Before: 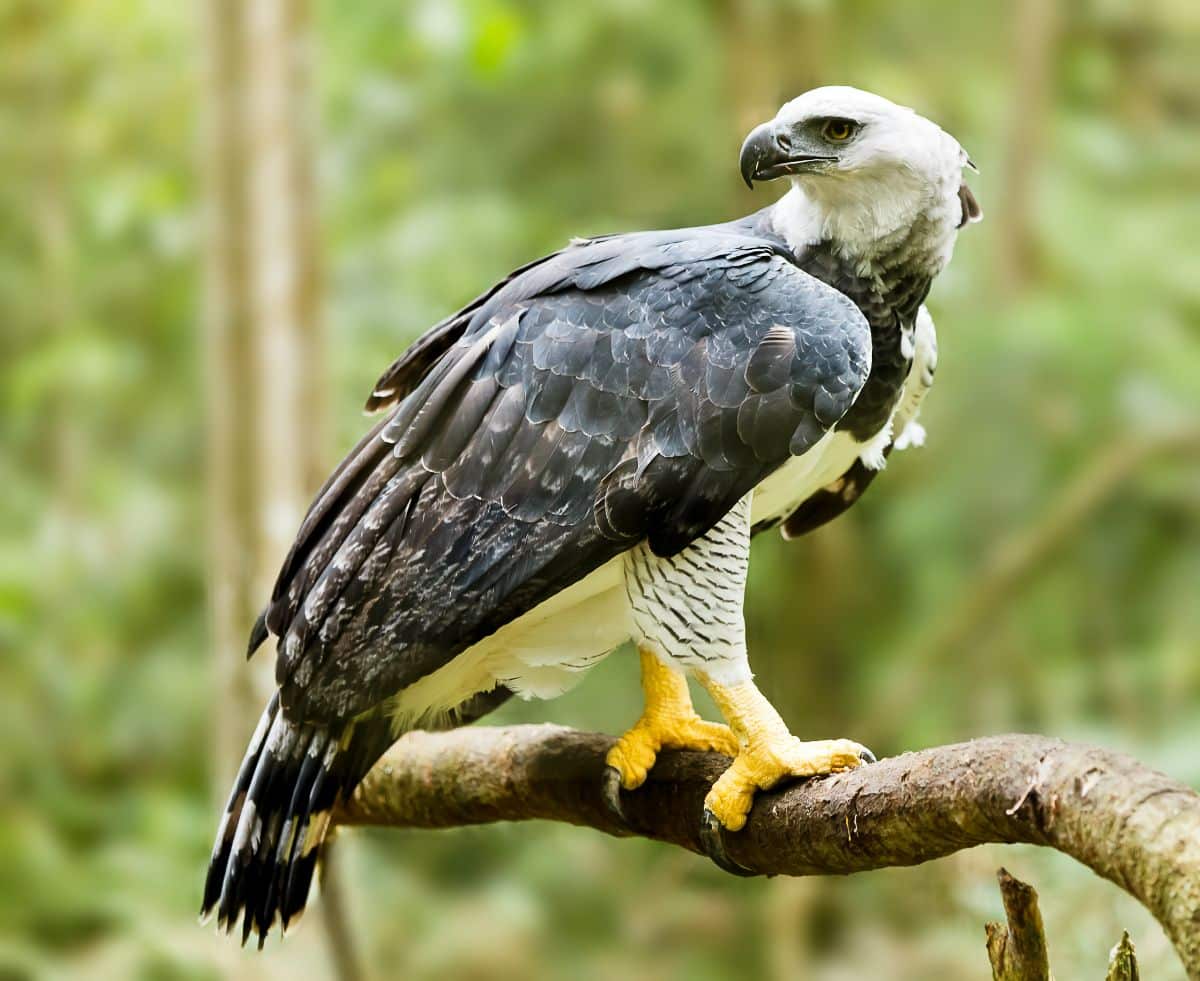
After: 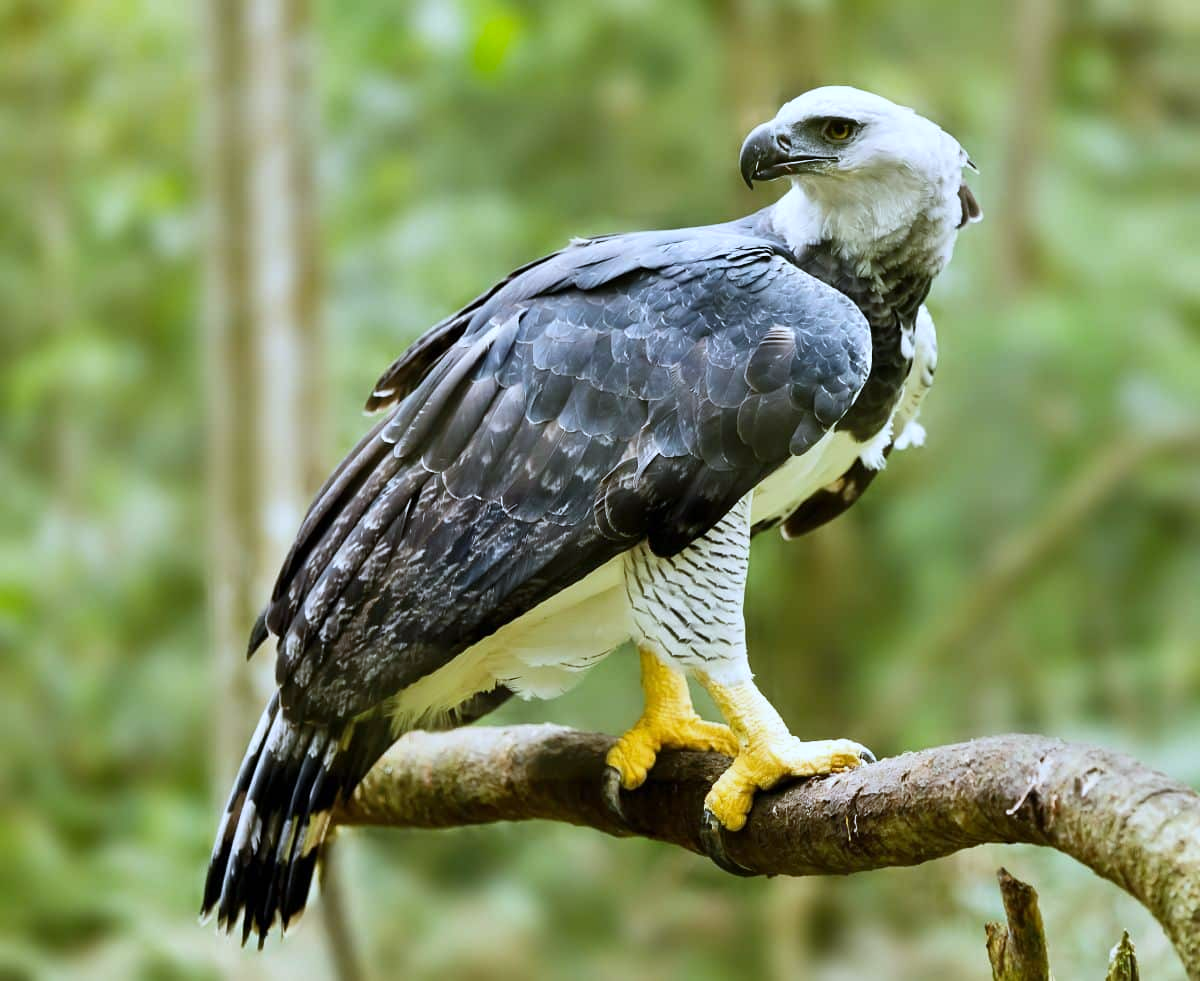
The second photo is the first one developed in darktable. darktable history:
white balance: red 0.931, blue 1.11
shadows and highlights: soften with gaussian
